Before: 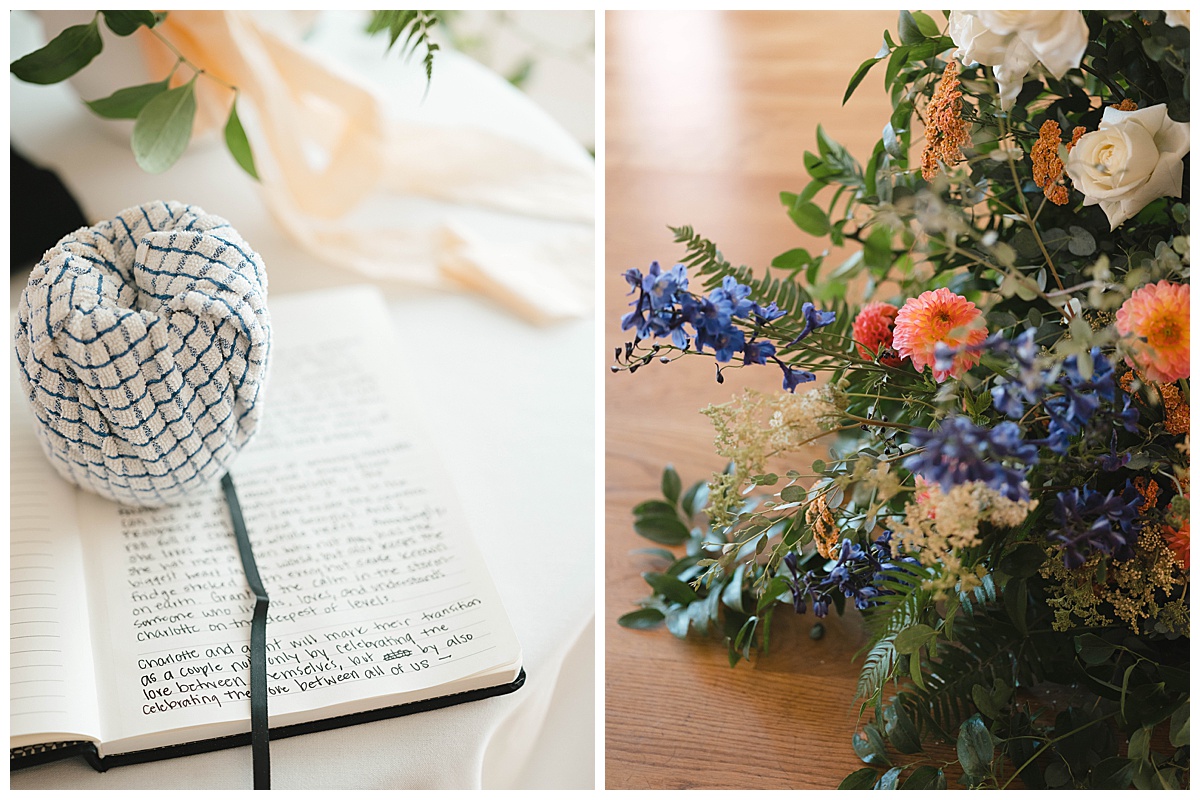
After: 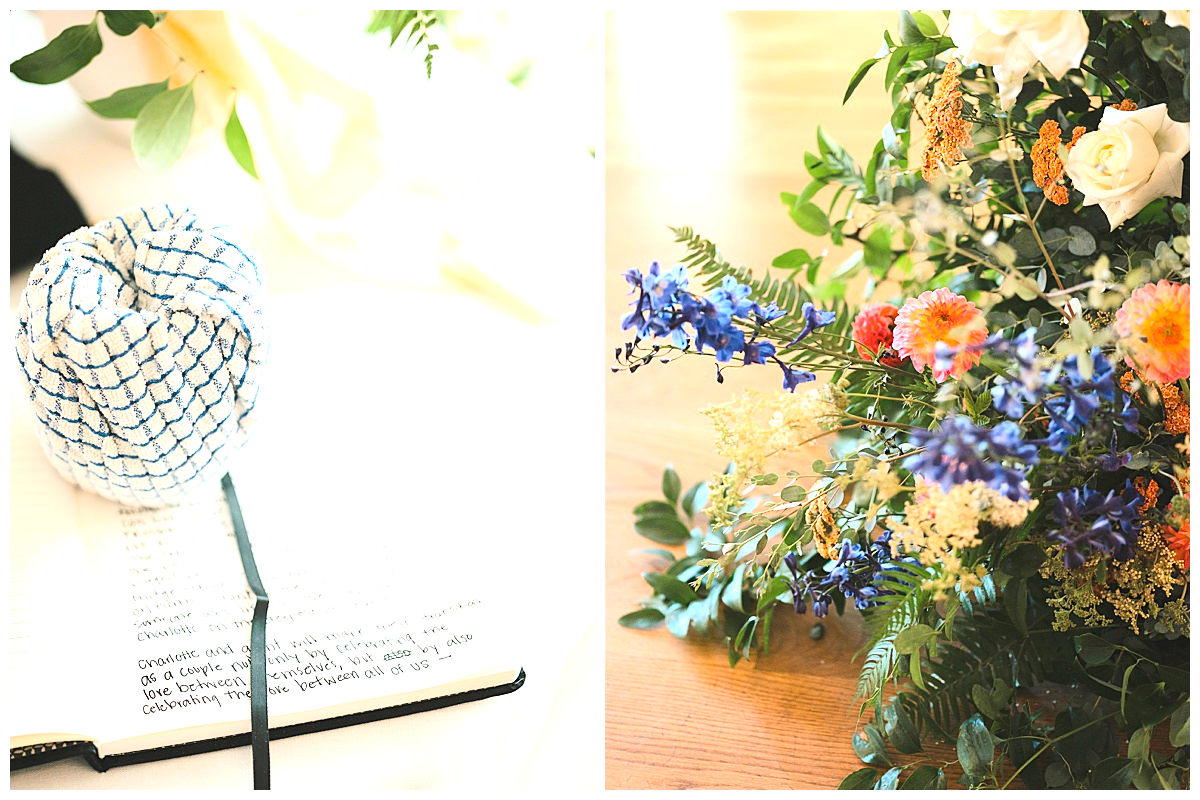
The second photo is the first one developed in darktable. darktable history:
contrast brightness saturation: contrast 0.196, brightness 0.161, saturation 0.216
exposure: exposure 1.001 EV, compensate exposure bias true, compensate highlight preservation false
